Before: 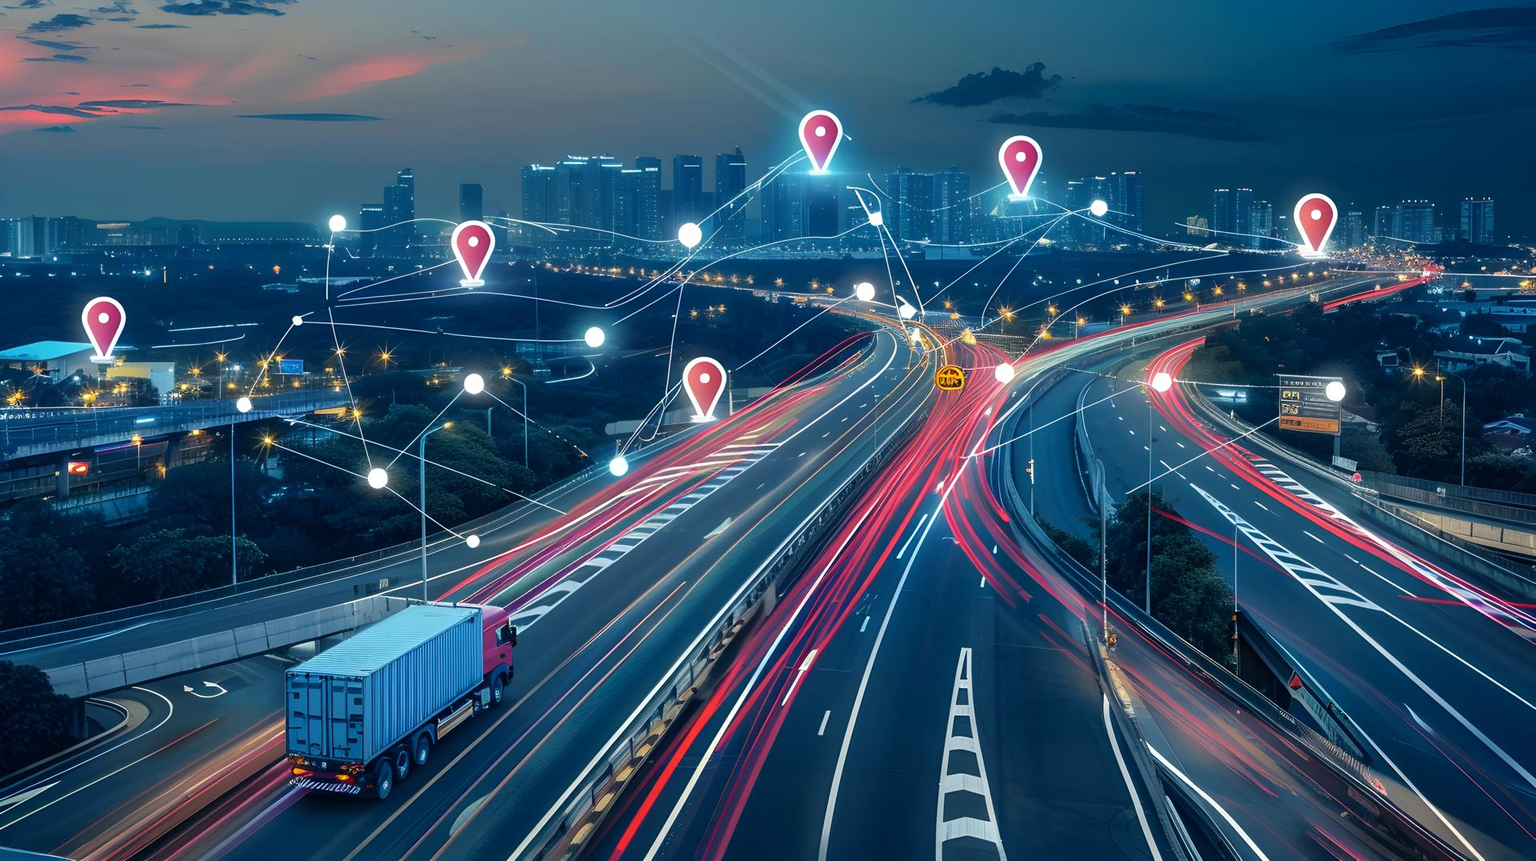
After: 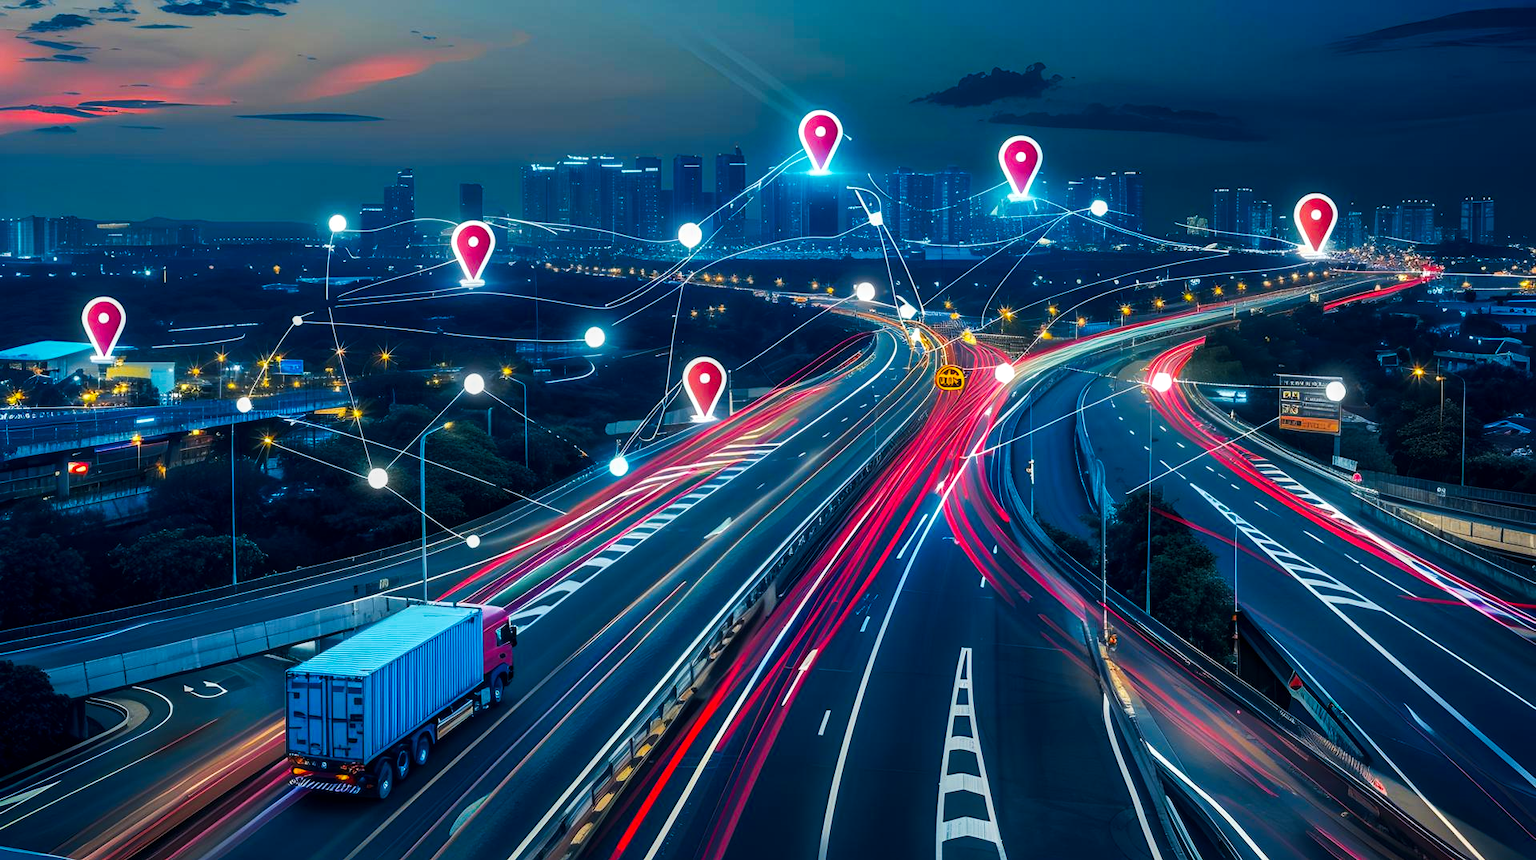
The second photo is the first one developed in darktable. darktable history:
local contrast: on, module defaults
tone curve: curves: ch0 [(0, 0) (0.003, 0.012) (0.011, 0.015) (0.025, 0.02) (0.044, 0.032) (0.069, 0.044) (0.1, 0.063) (0.136, 0.085) (0.177, 0.121) (0.224, 0.159) (0.277, 0.207) (0.335, 0.261) (0.399, 0.328) (0.468, 0.41) (0.543, 0.506) (0.623, 0.609) (0.709, 0.719) (0.801, 0.82) (0.898, 0.907) (1, 1)], preserve colors none
color balance rgb: perceptual saturation grading › global saturation 30%
